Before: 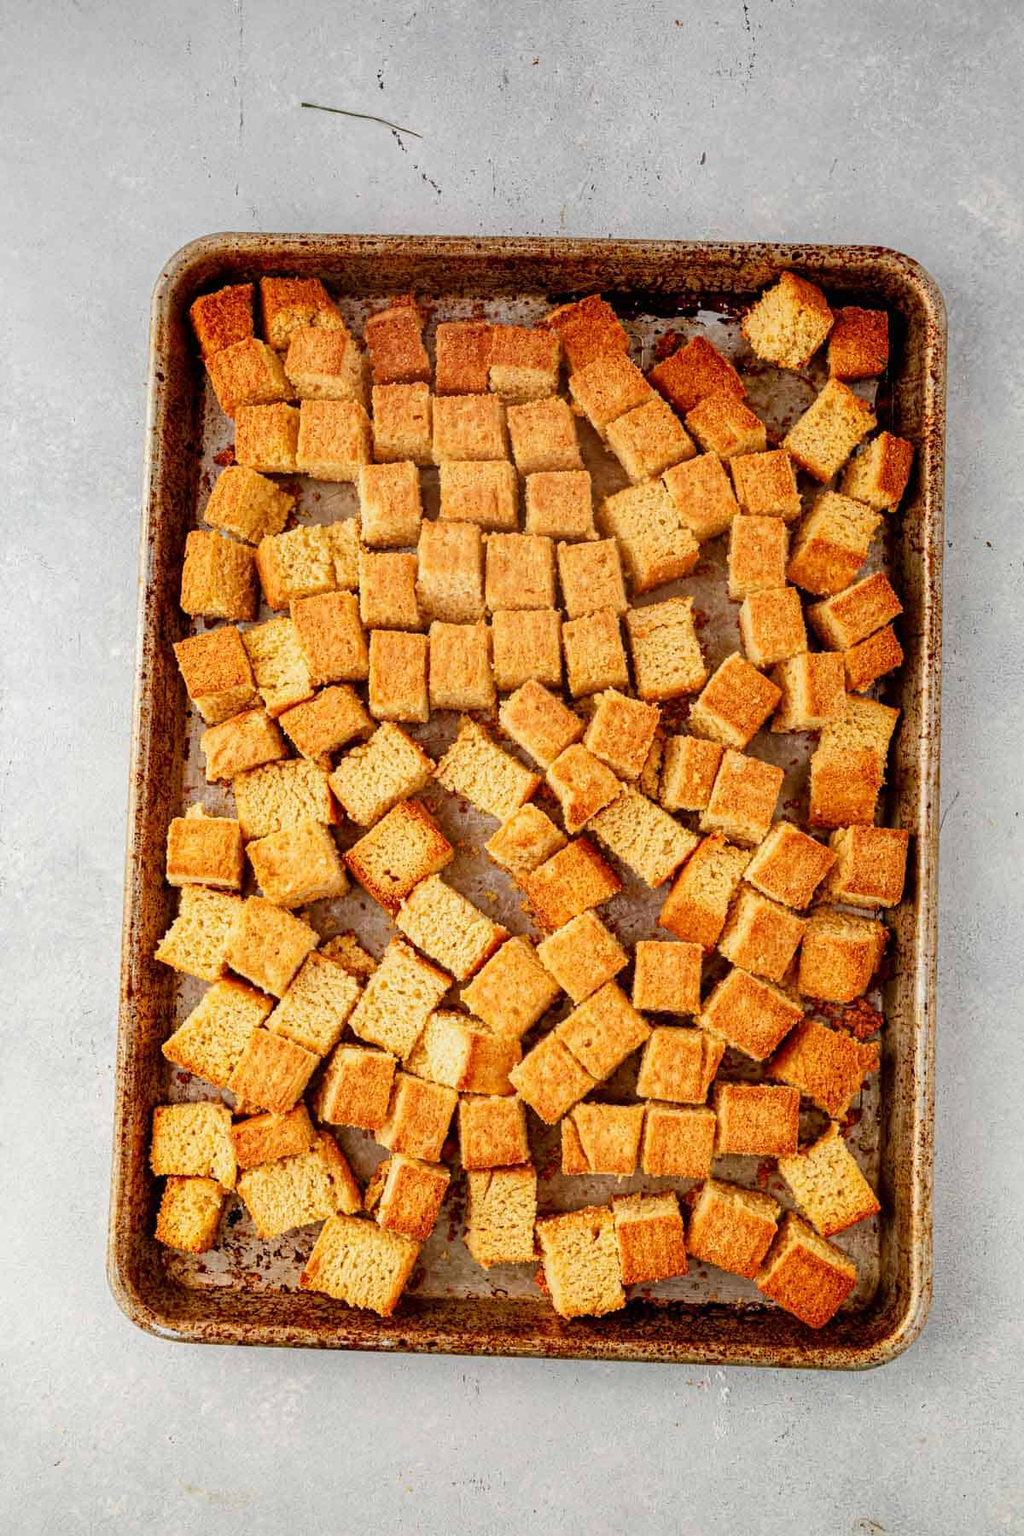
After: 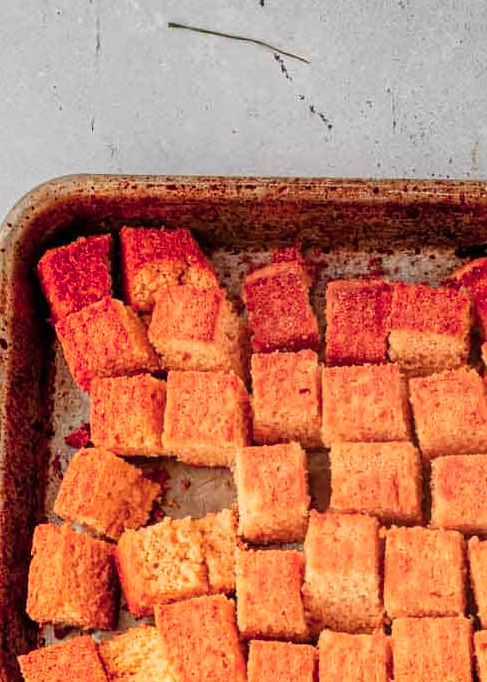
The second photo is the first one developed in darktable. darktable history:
crop: left 15.452%, top 5.459%, right 43.956%, bottom 56.62%
color zones: curves: ch1 [(0.263, 0.53) (0.376, 0.287) (0.487, 0.512) (0.748, 0.547) (1, 0.513)]; ch2 [(0.262, 0.45) (0.751, 0.477)], mix 31.98%
